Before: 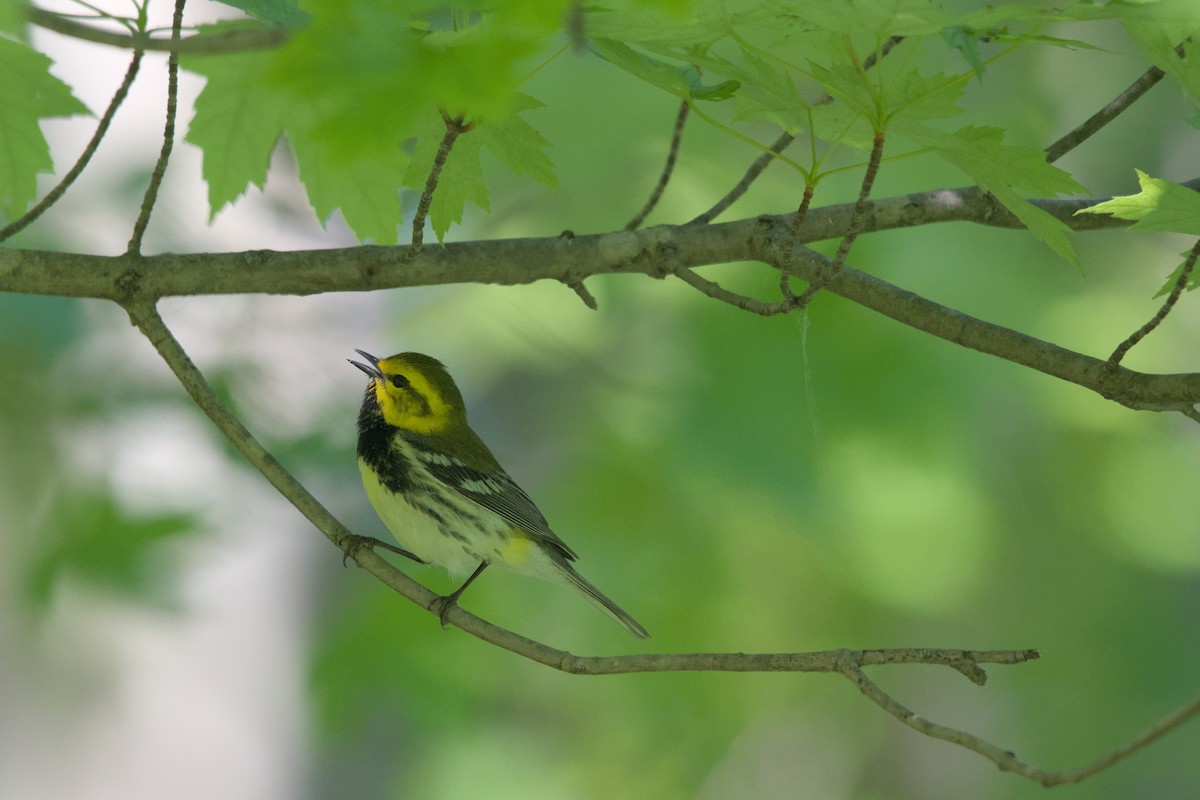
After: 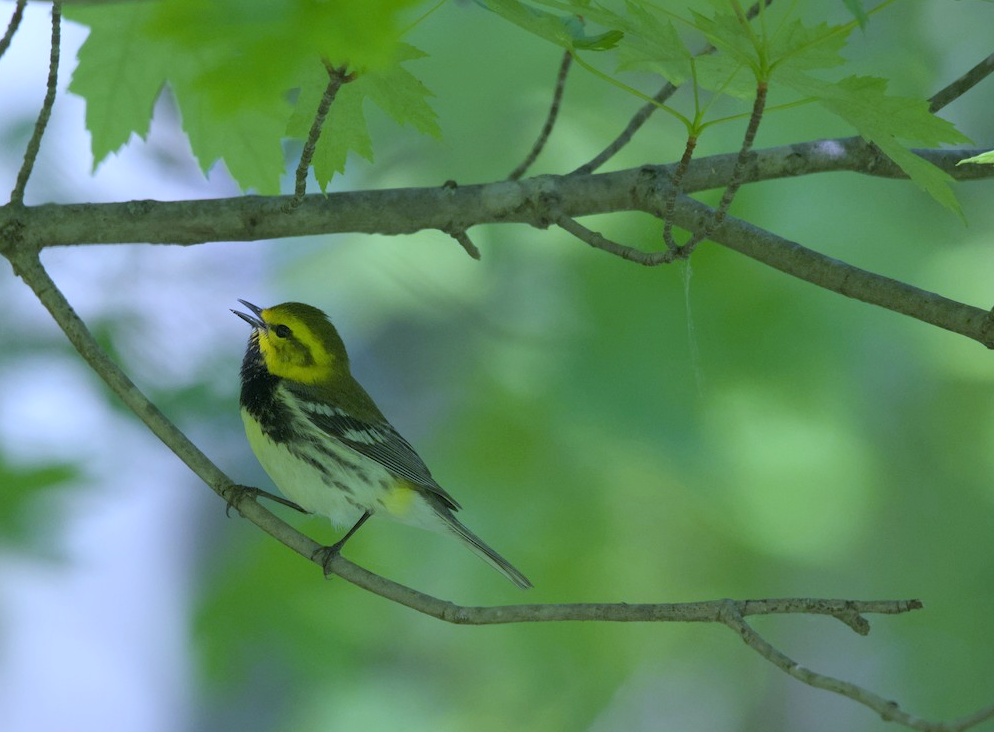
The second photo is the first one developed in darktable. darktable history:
white balance: red 0.871, blue 1.249
crop: left 9.807%, top 6.259%, right 7.334%, bottom 2.177%
